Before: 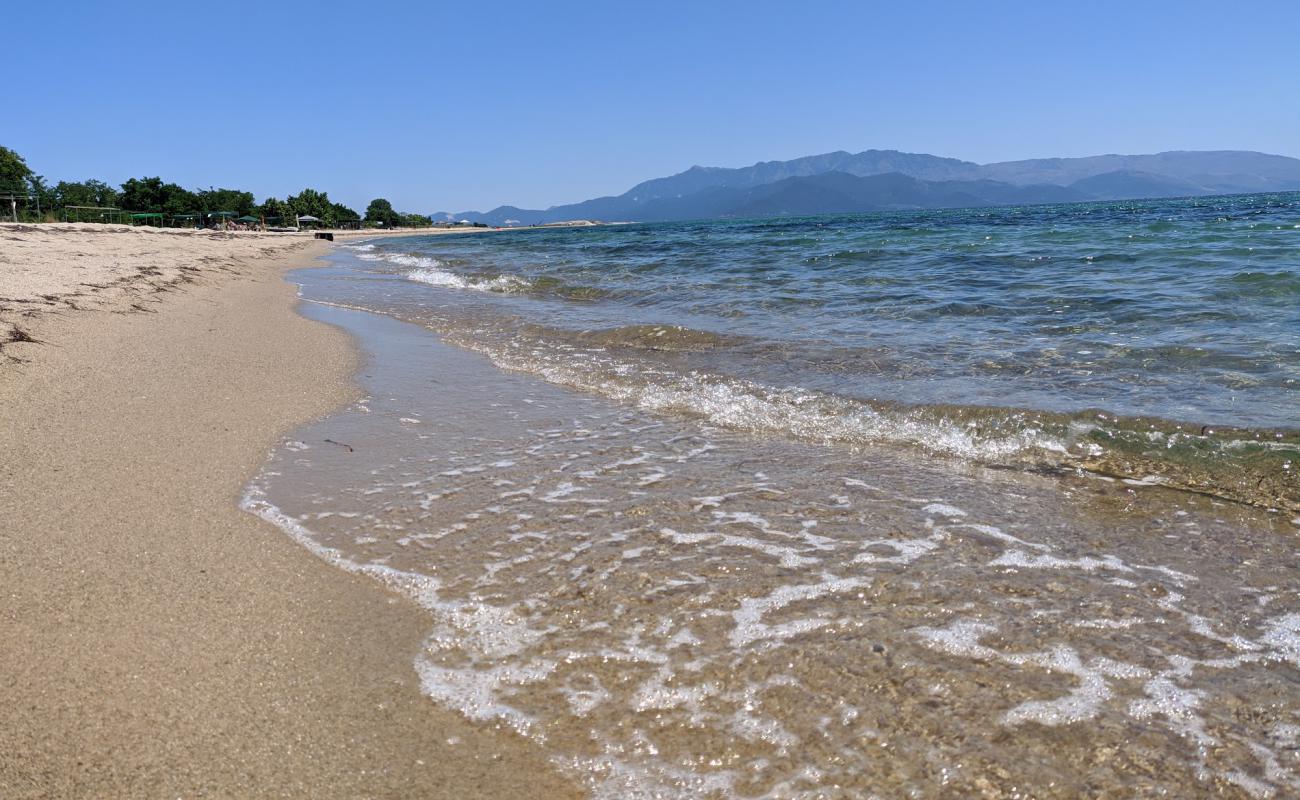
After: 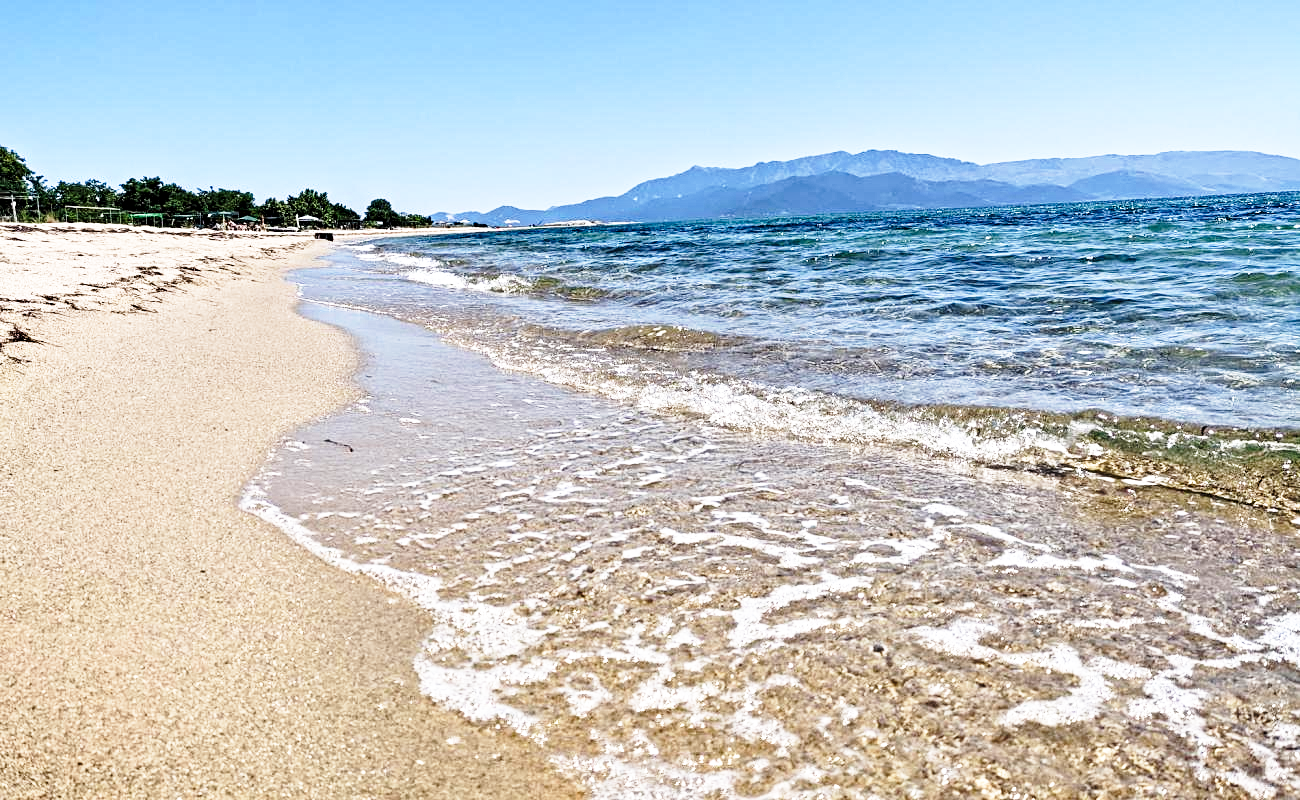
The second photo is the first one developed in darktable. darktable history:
contrast equalizer: octaves 7, y [[0.5, 0.542, 0.583, 0.625, 0.667, 0.708], [0.5 ×6], [0.5 ×6], [0 ×6], [0 ×6]]
base curve: curves: ch0 [(0, 0) (0.026, 0.03) (0.109, 0.232) (0.351, 0.748) (0.669, 0.968) (1, 1)], preserve colors none
